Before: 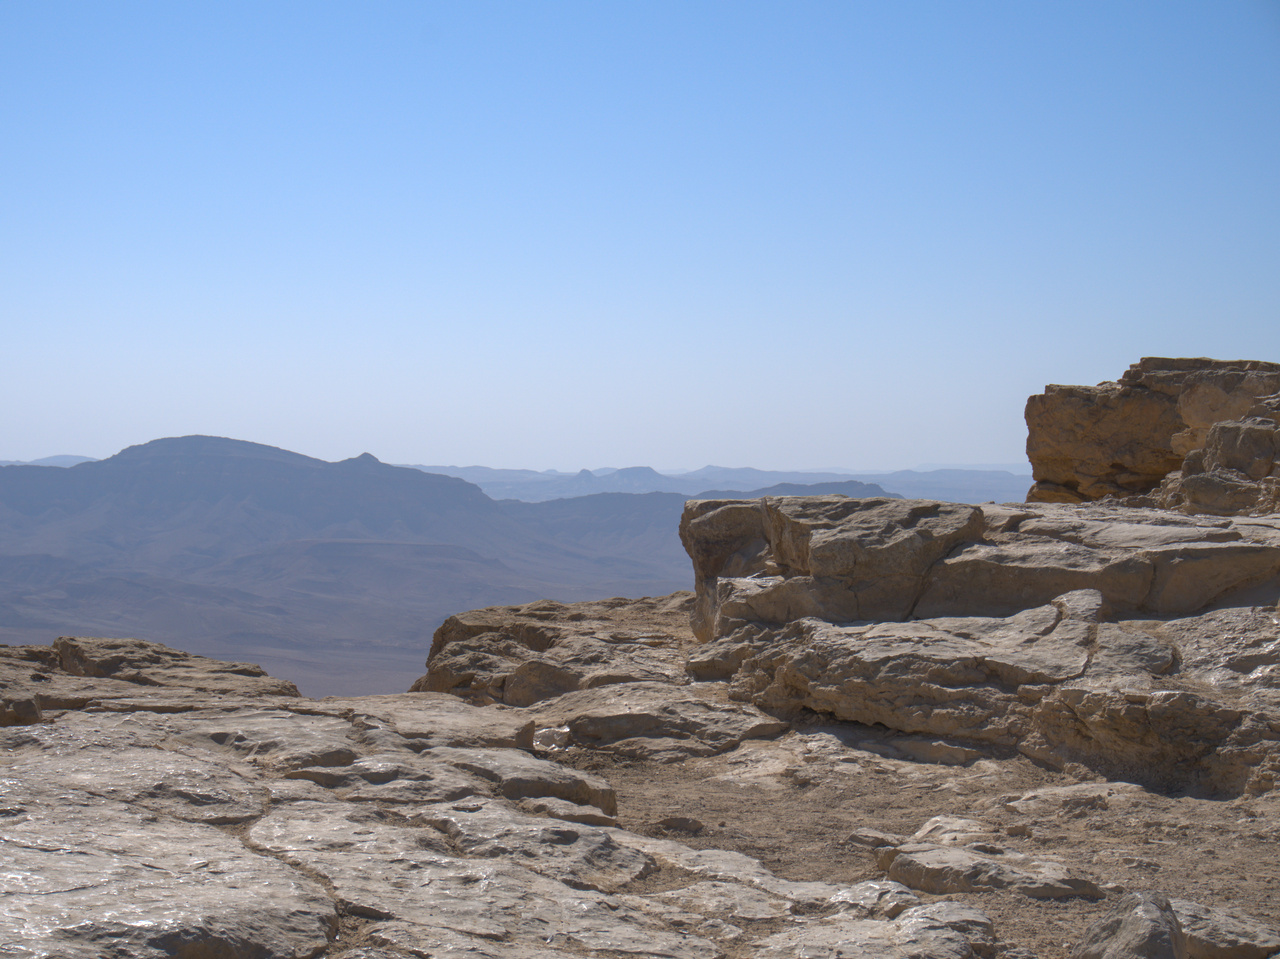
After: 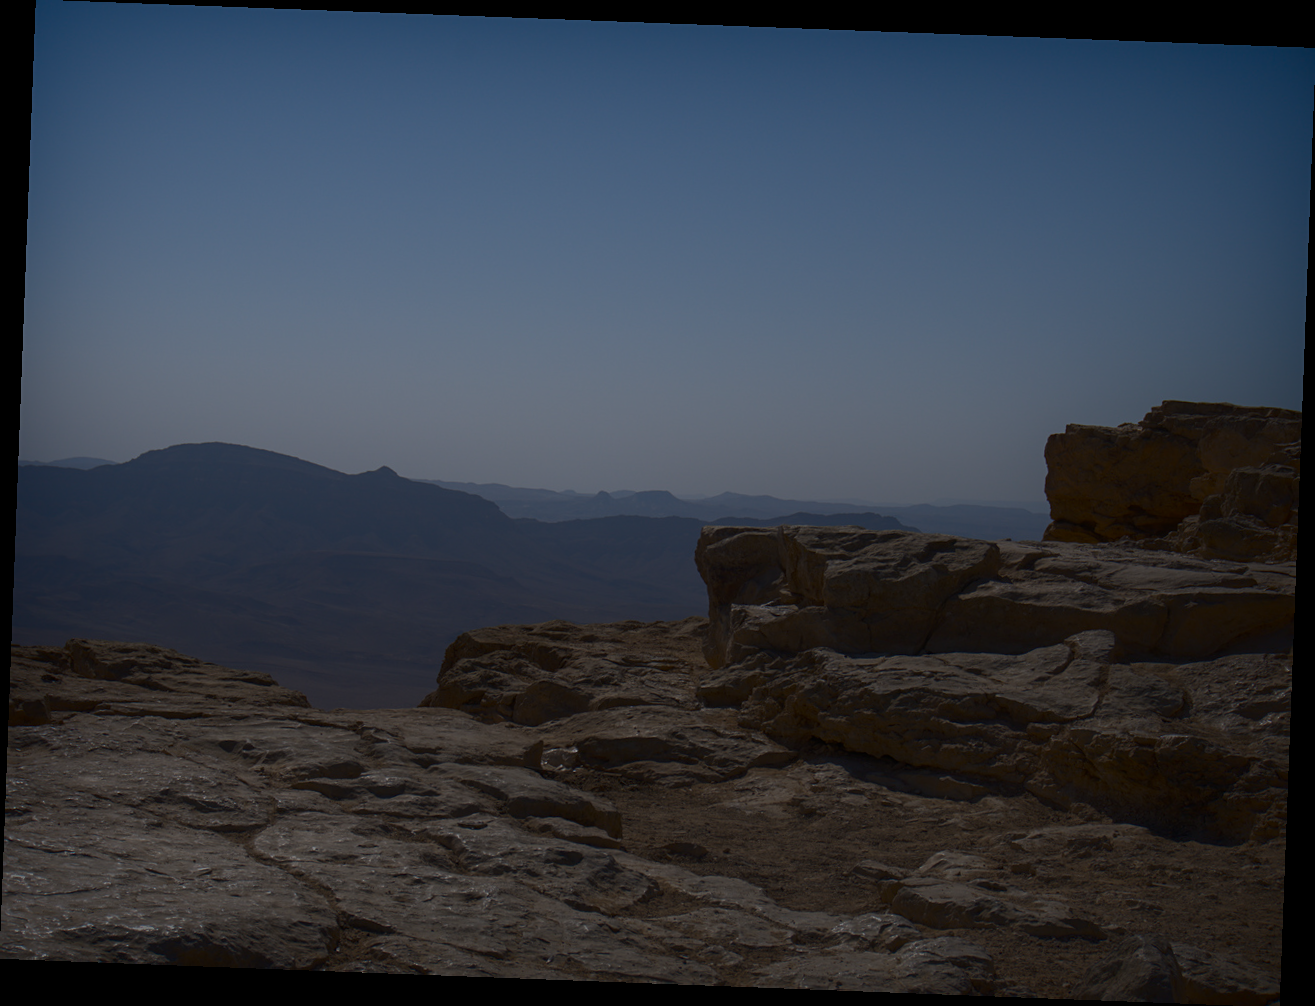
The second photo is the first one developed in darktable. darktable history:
sharpen: amount 0.2
exposure: exposure -2.002 EV, compensate highlight preservation false
contrast brightness saturation: contrast 0.14
shadows and highlights: shadows -40.15, highlights 62.88, soften with gaussian
rotate and perspective: rotation 2.17°, automatic cropping off
